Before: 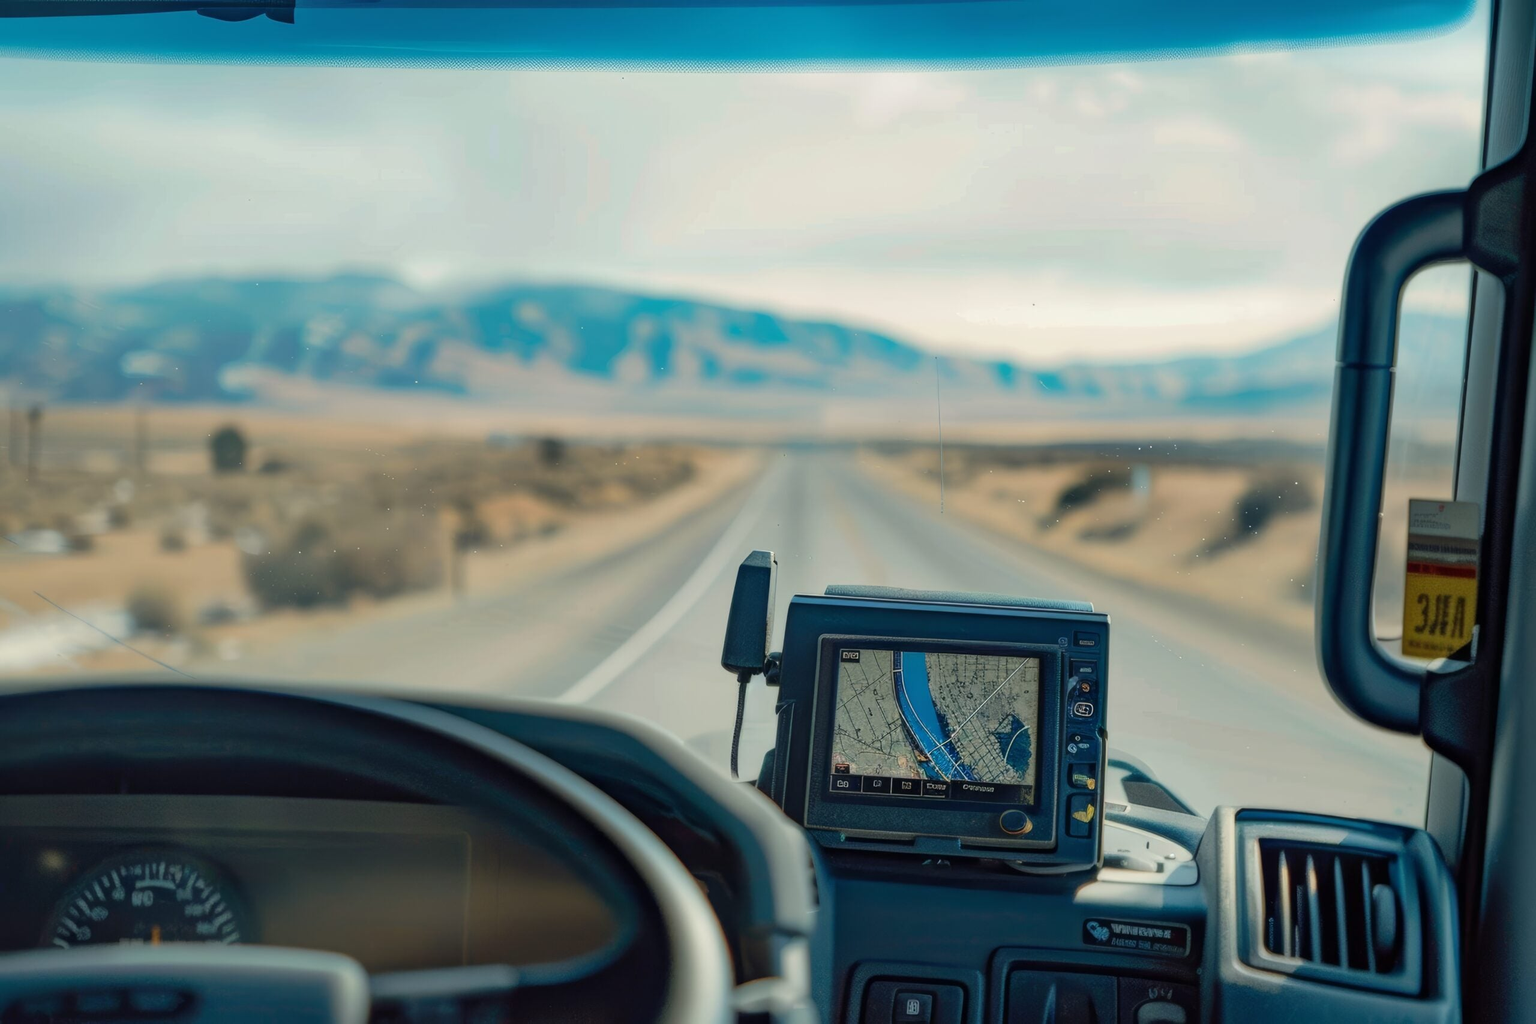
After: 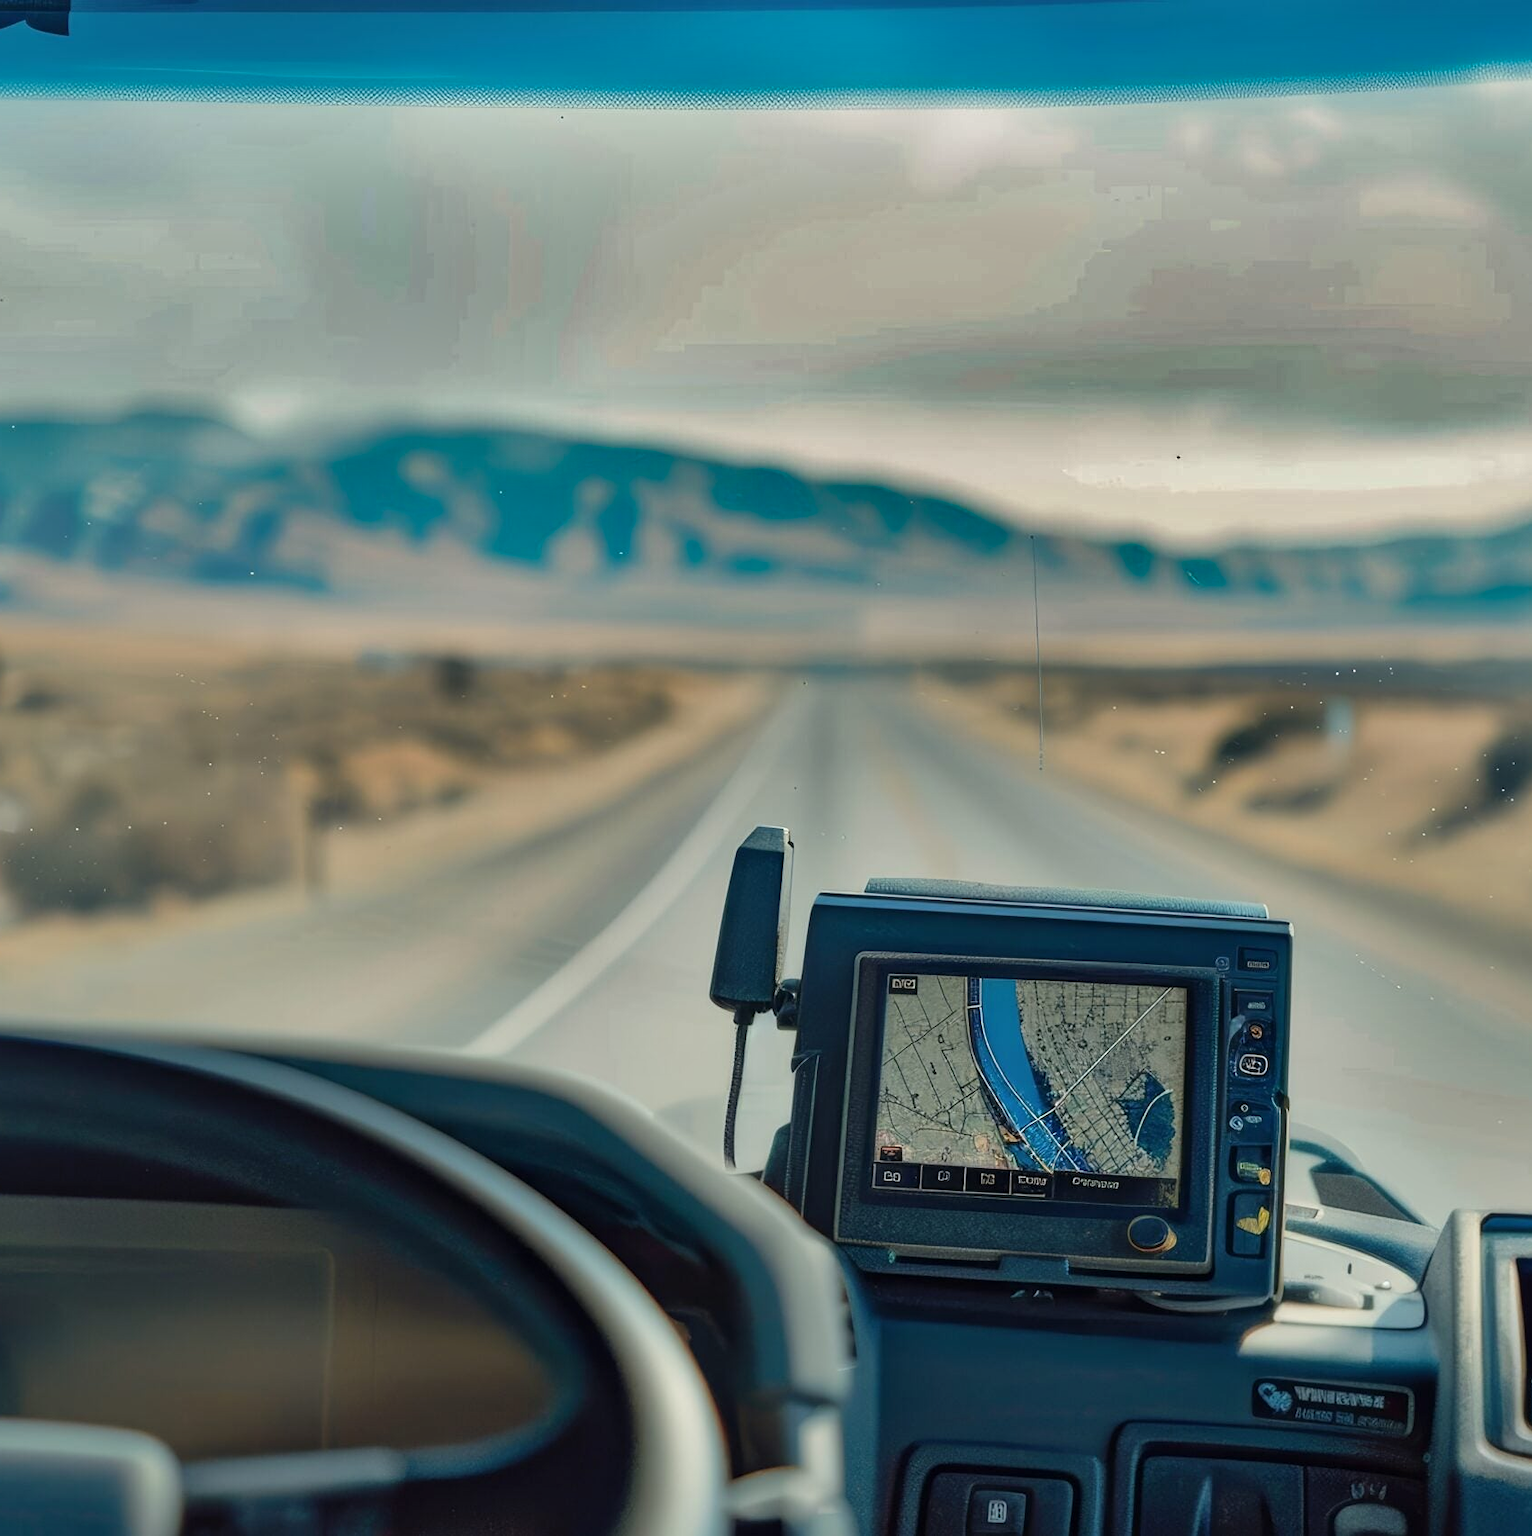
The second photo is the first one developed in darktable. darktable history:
sharpen: amount 0.208
shadows and highlights: shadows 24.67, highlights -78.26, soften with gaussian
crop and rotate: left 16.178%, right 17.299%
